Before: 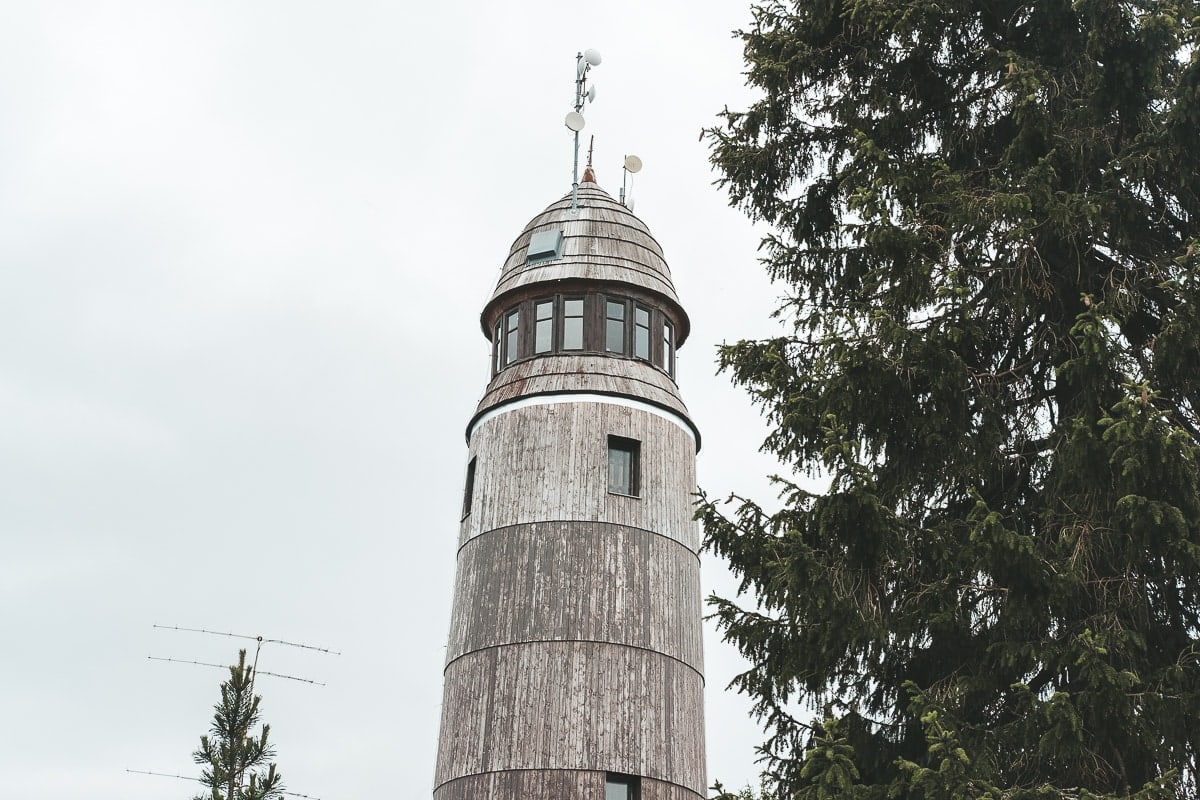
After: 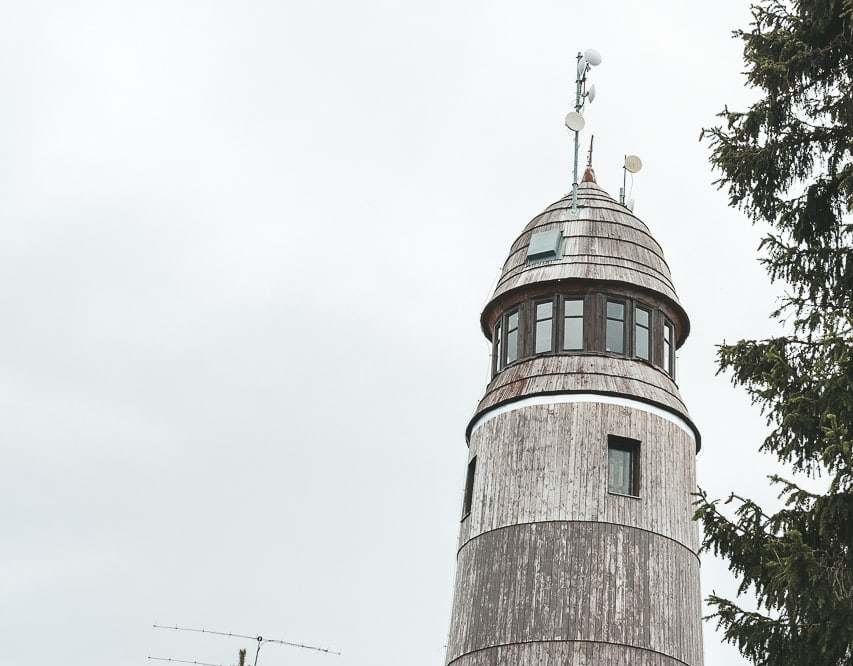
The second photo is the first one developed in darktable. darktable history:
crop: right 28.885%, bottom 16.626%
exposure: compensate highlight preservation false
